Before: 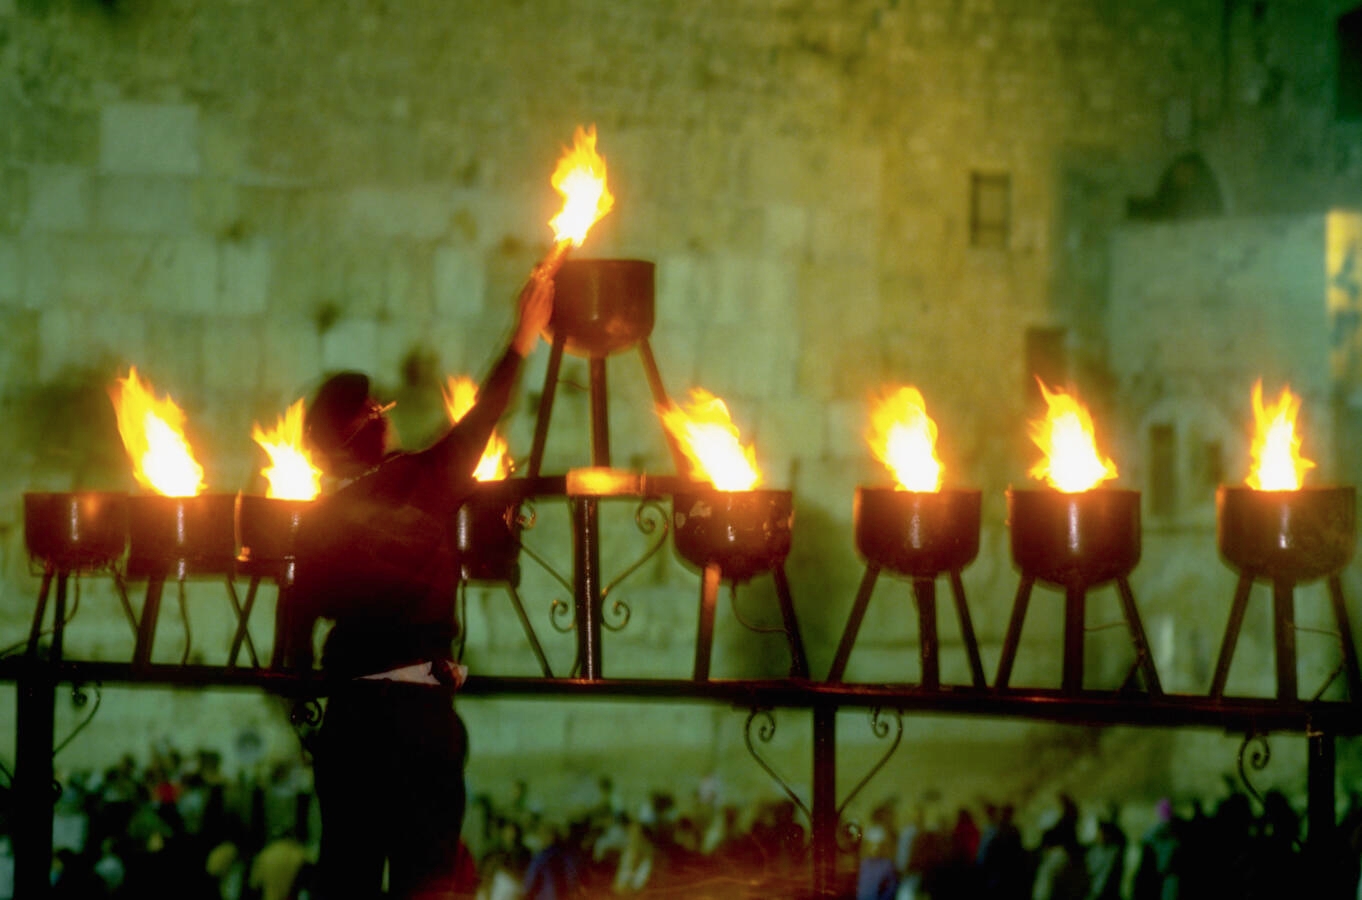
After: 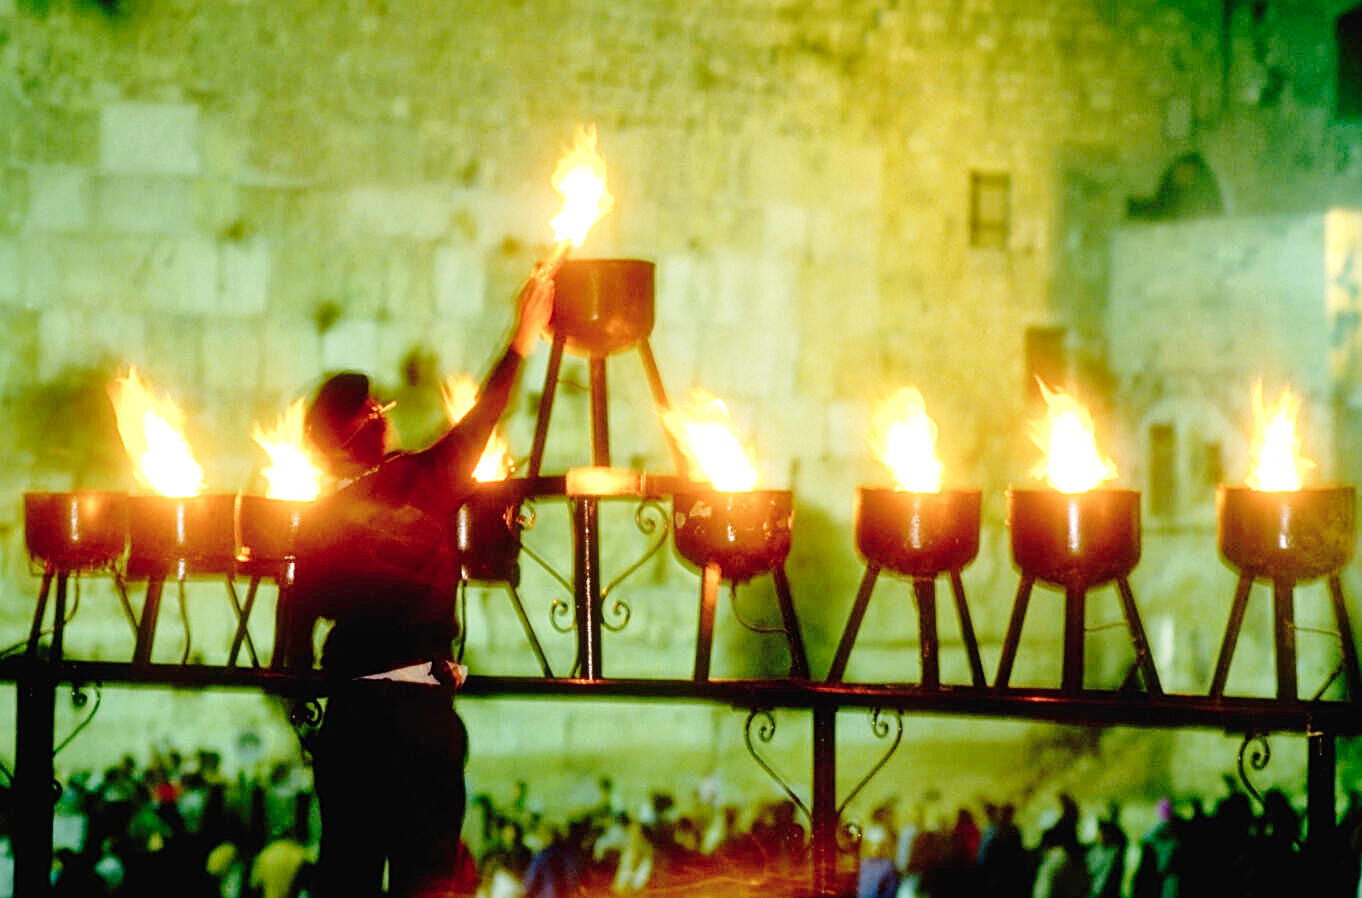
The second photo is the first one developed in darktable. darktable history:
exposure: black level correction 0, exposure 1 EV, compensate exposure bias true, compensate highlight preservation false
shadows and highlights: shadows -20, white point adjustment -2, highlights -35
crop: top 0.05%, bottom 0.098%
sharpen: on, module defaults
base curve: curves: ch0 [(0, 0) (0.028, 0.03) (0.121, 0.232) (0.46, 0.748) (0.859, 0.968) (1, 1)], preserve colors none
contrast brightness saturation: saturation -0.1
